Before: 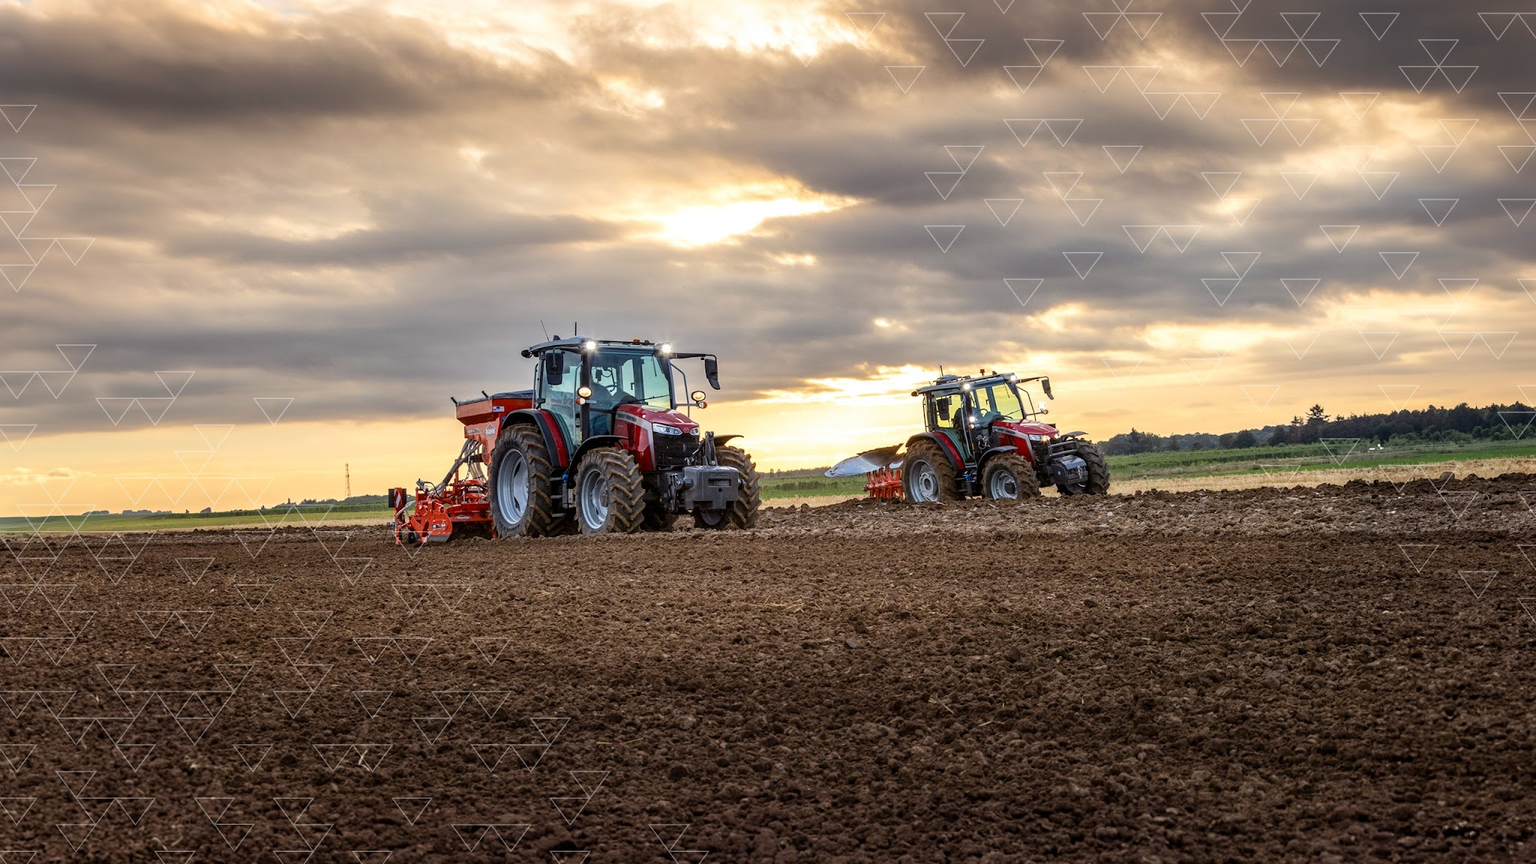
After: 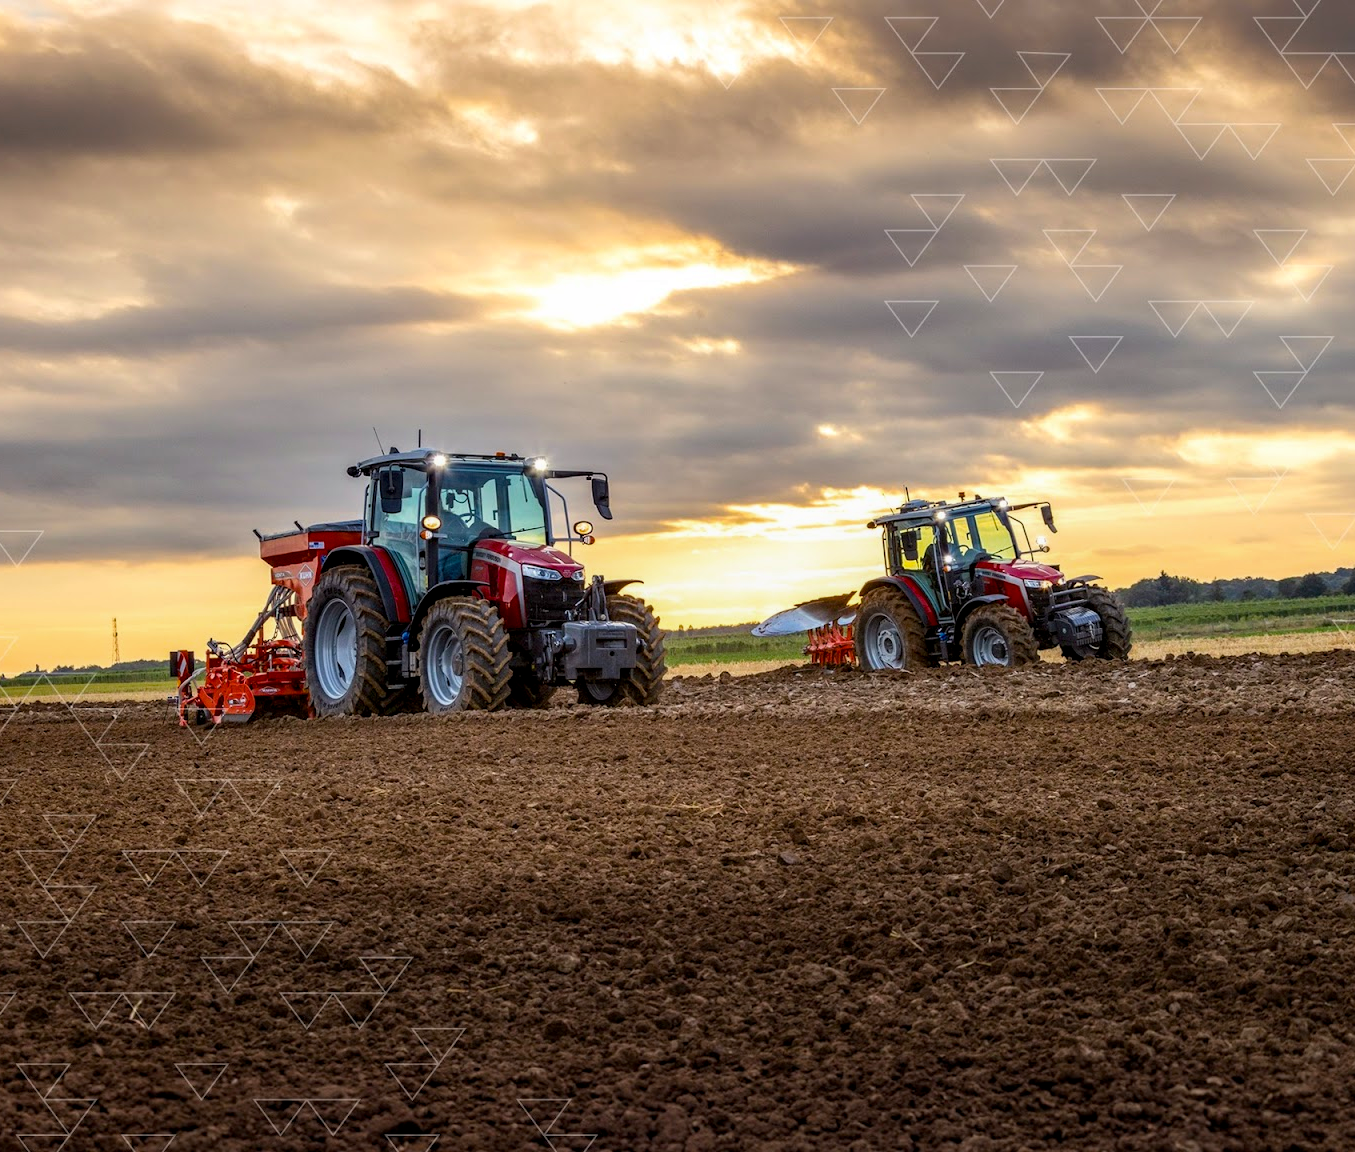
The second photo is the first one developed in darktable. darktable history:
local contrast: highlights 61%, shadows 115%, detail 107%, midtone range 0.522
crop: left 17.011%, right 16.782%
color balance rgb: perceptual saturation grading › global saturation 25.142%, global vibrance 9.99%
